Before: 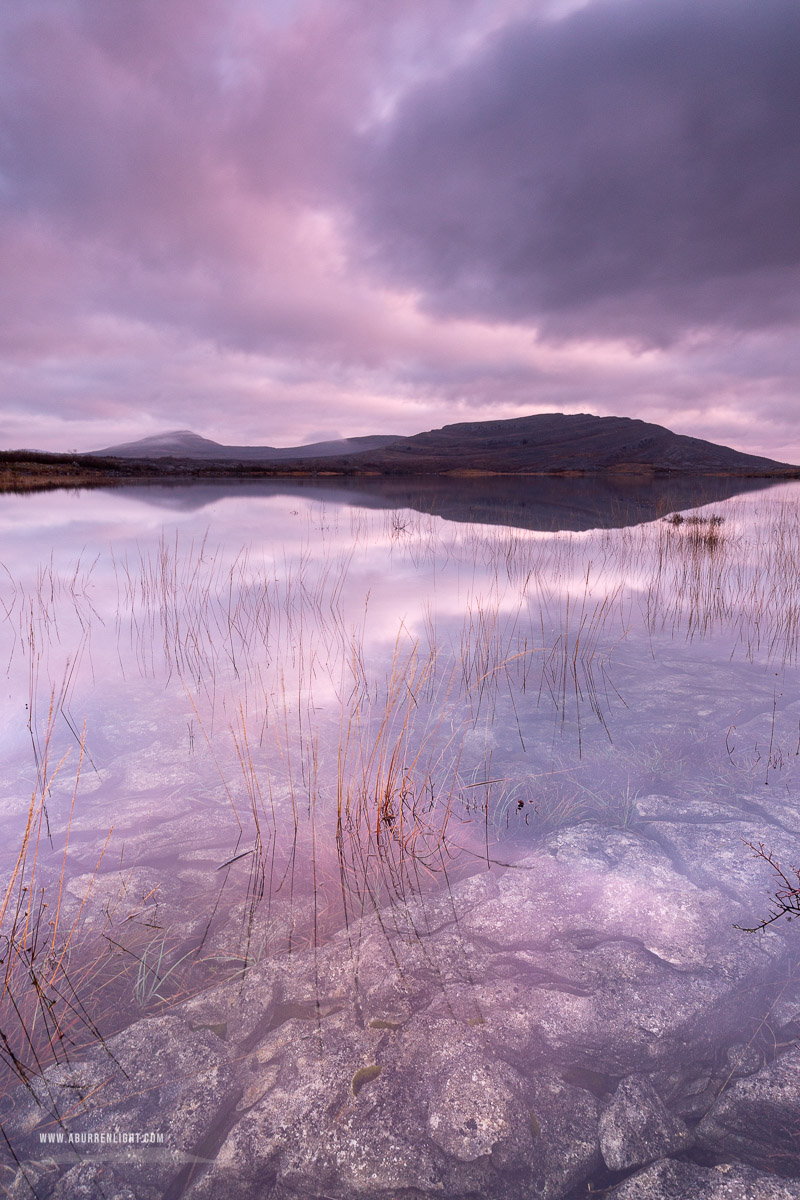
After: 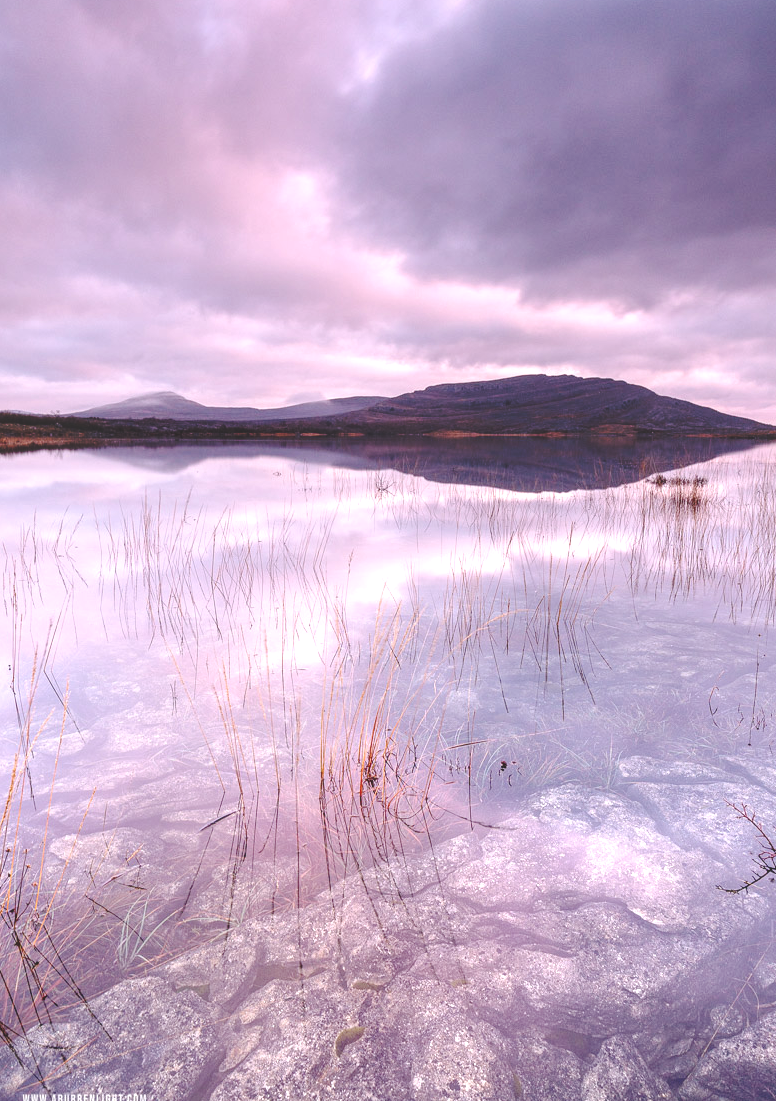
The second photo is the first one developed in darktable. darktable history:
local contrast: on, module defaults
exposure: exposure 0.569 EV, compensate highlight preservation false
crop: left 2.163%, top 3.267%, right 0.788%, bottom 4.905%
base curve: curves: ch0 [(0, 0.024) (0.055, 0.065) (0.121, 0.166) (0.236, 0.319) (0.693, 0.726) (1, 1)], preserve colors none
